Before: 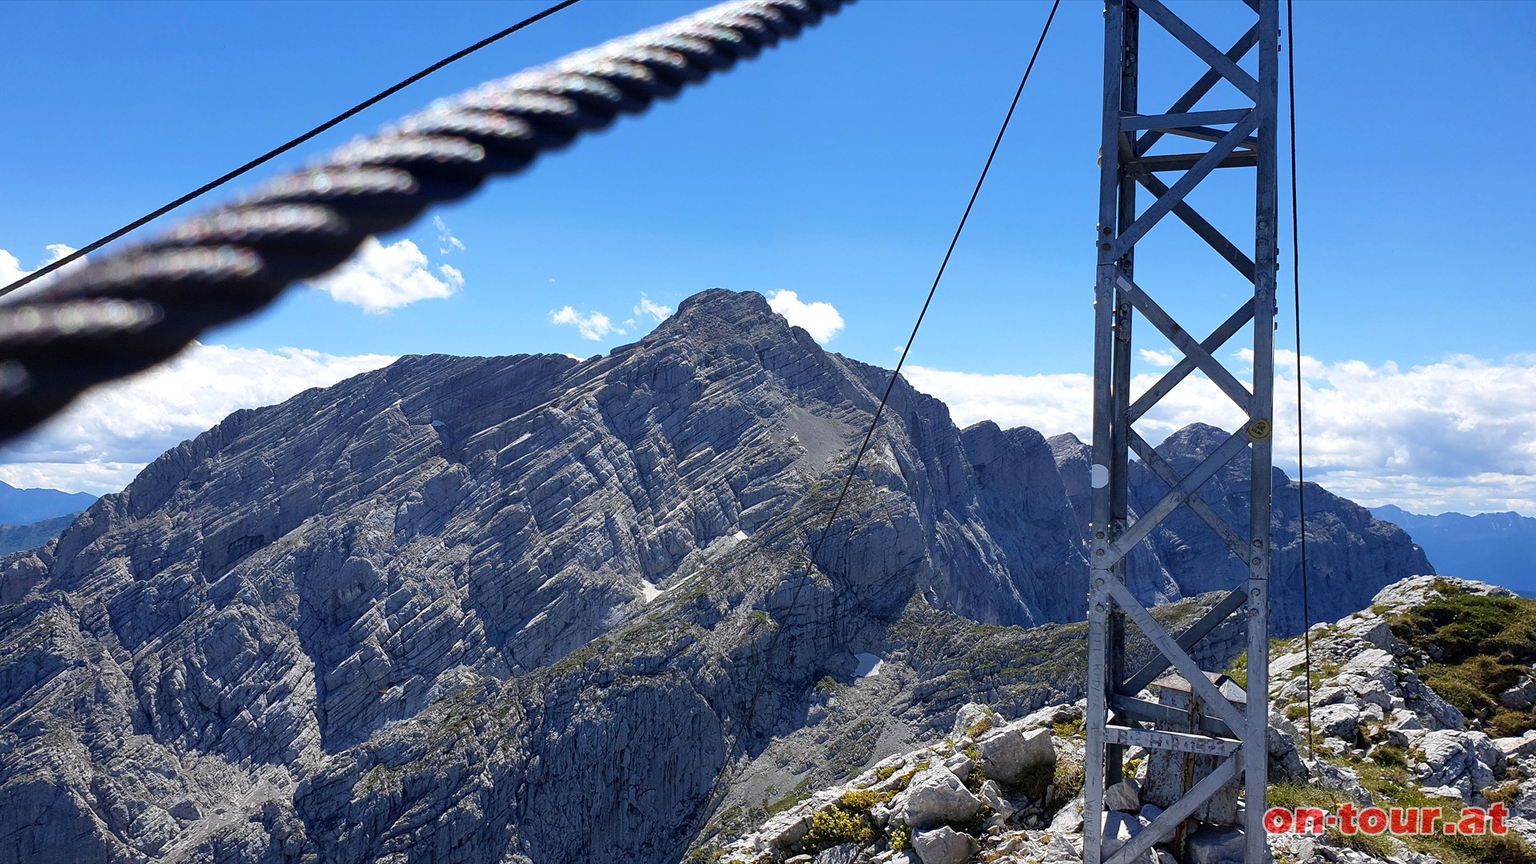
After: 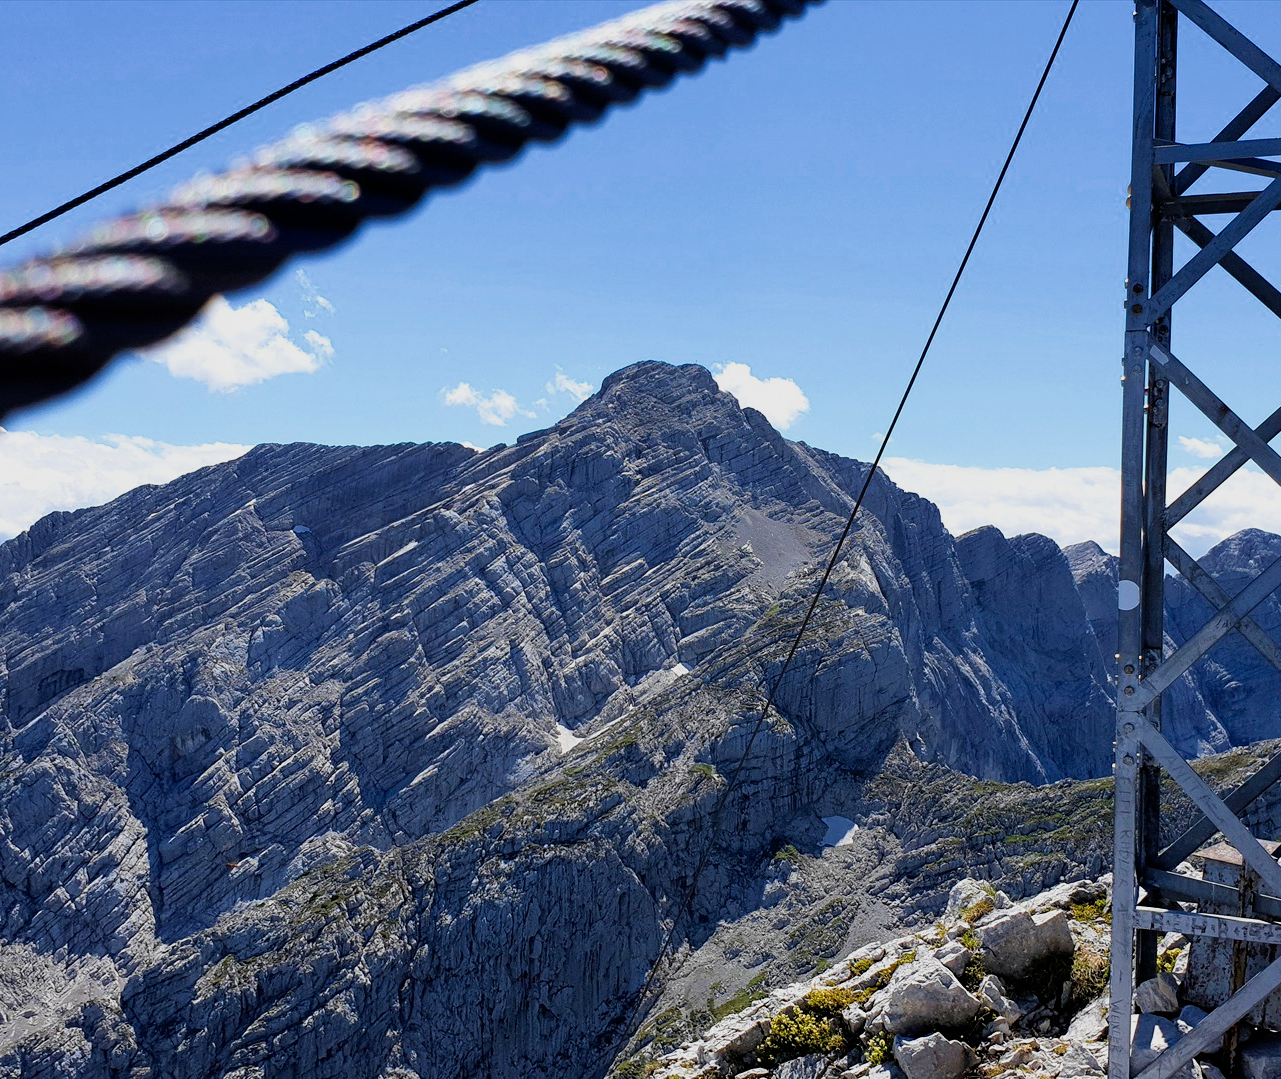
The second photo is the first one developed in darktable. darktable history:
filmic rgb: middle gray luminance 9.22%, black relative exposure -10.69 EV, white relative exposure 3.44 EV, target black luminance 0%, hardness 5.98, latitude 59.69%, contrast 1.088, highlights saturation mix 3.8%, shadows ↔ highlights balance 28.41%, add noise in highlights 0.101, color science v4 (2020), iterations of high-quality reconstruction 10, type of noise poissonian
velvia: on, module defaults
crop and rotate: left 12.814%, right 20.419%
